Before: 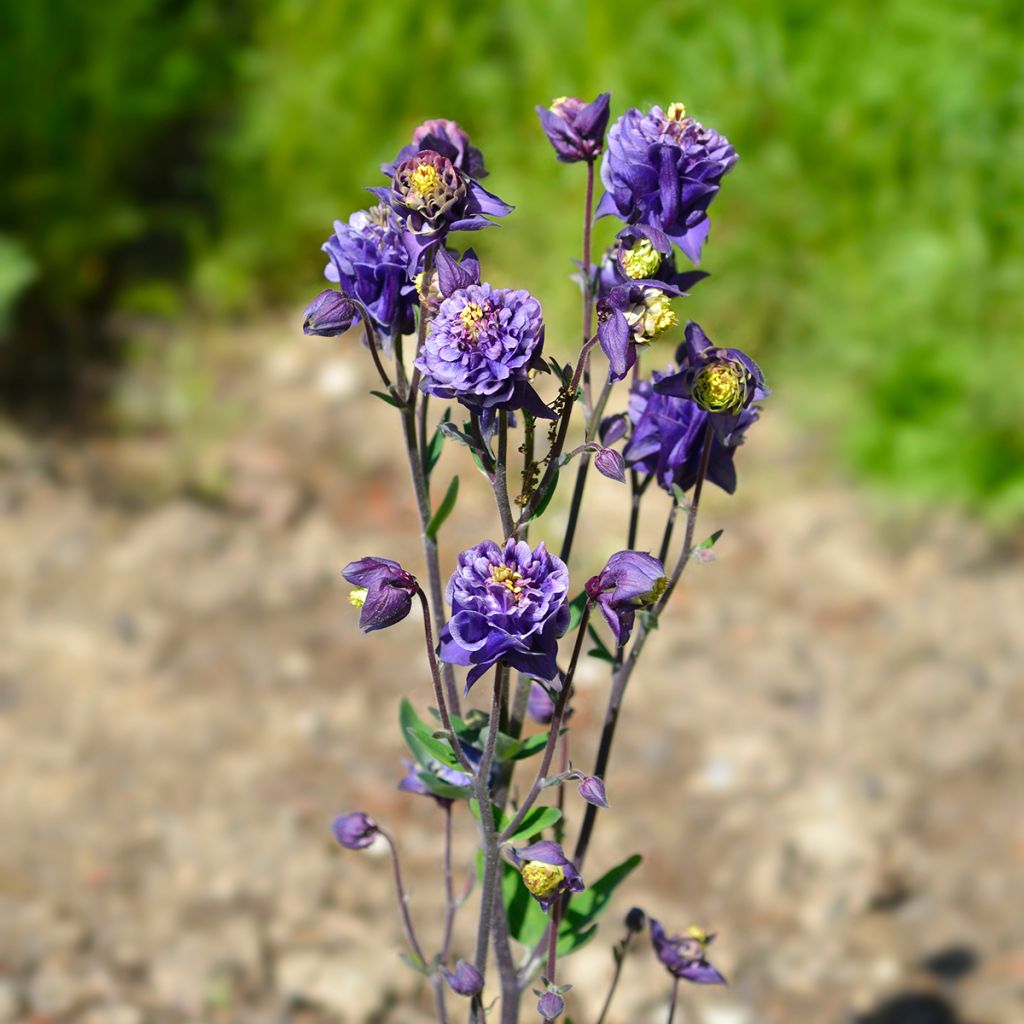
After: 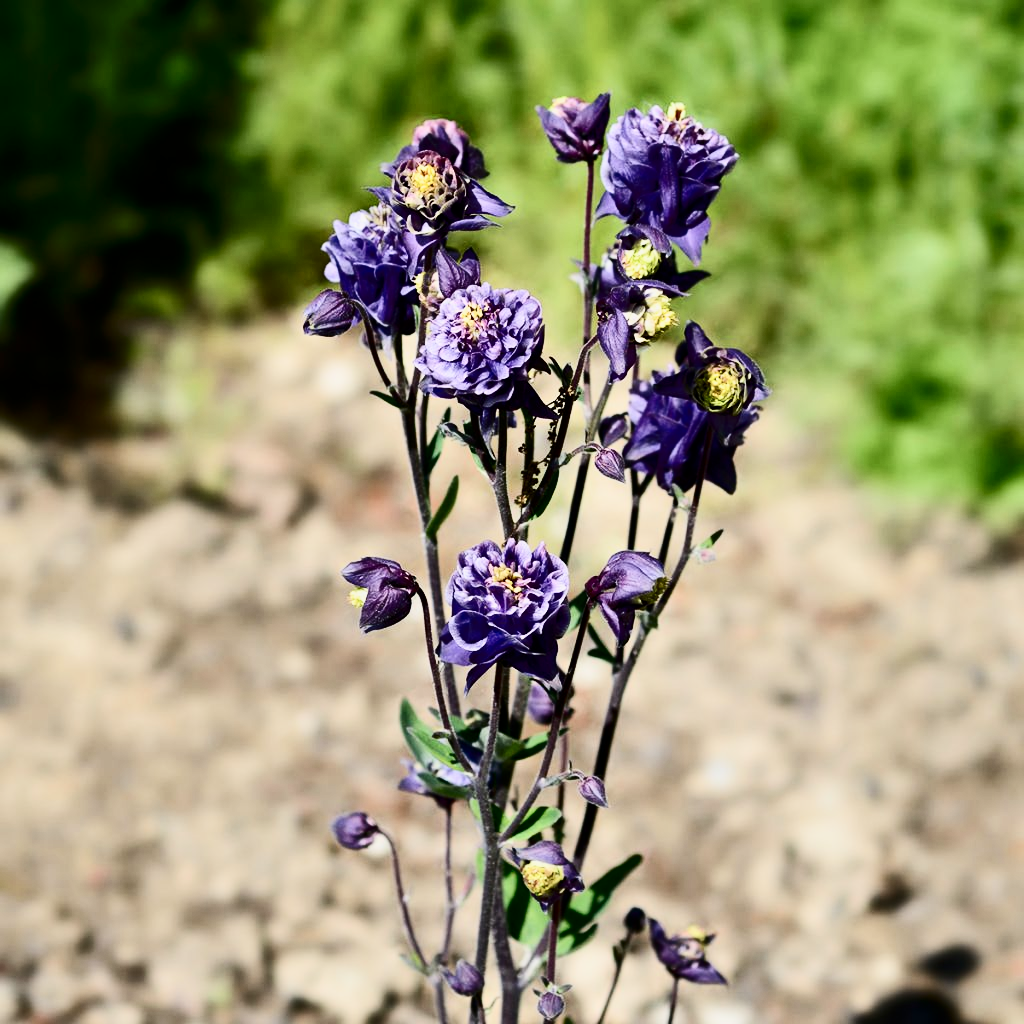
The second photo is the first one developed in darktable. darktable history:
filmic rgb: black relative exposure -6.7 EV, white relative exposure 4.56 EV, hardness 3.24
contrast brightness saturation: contrast 0.489, saturation -0.087
shadows and highlights: shadows 11.21, white point adjustment 1.32, soften with gaussian
